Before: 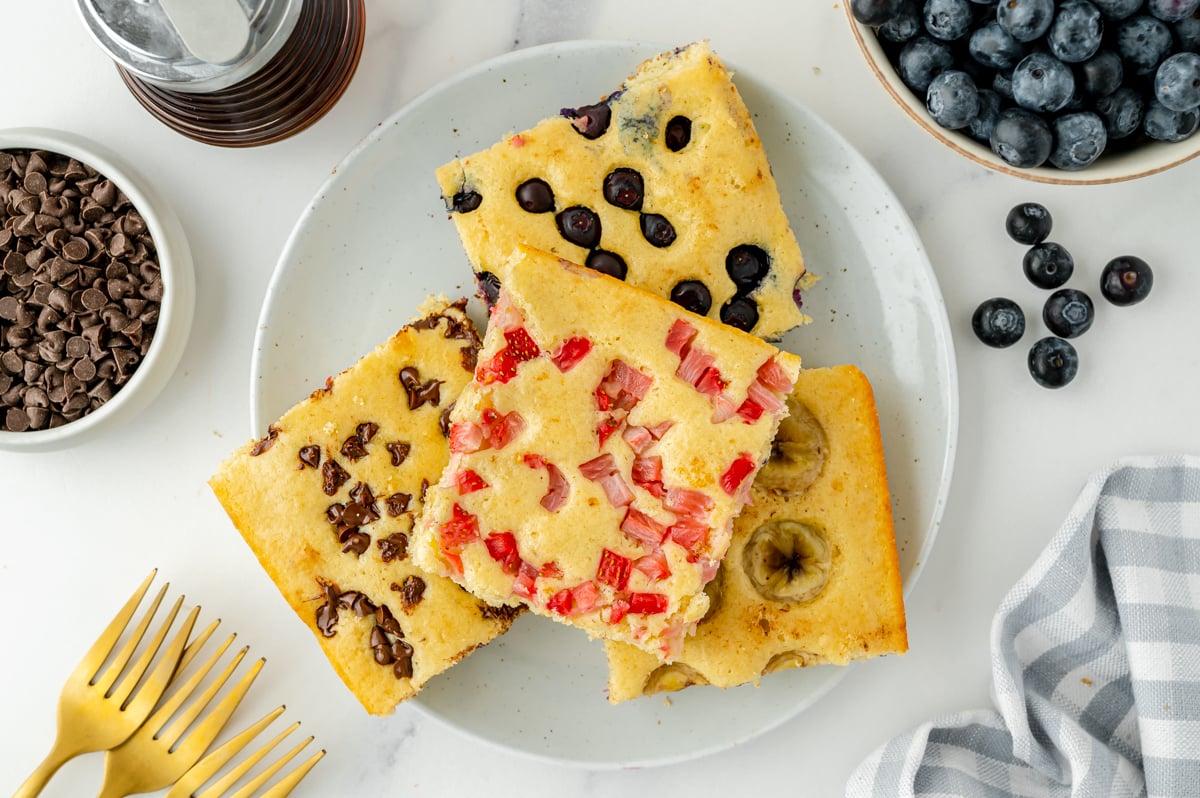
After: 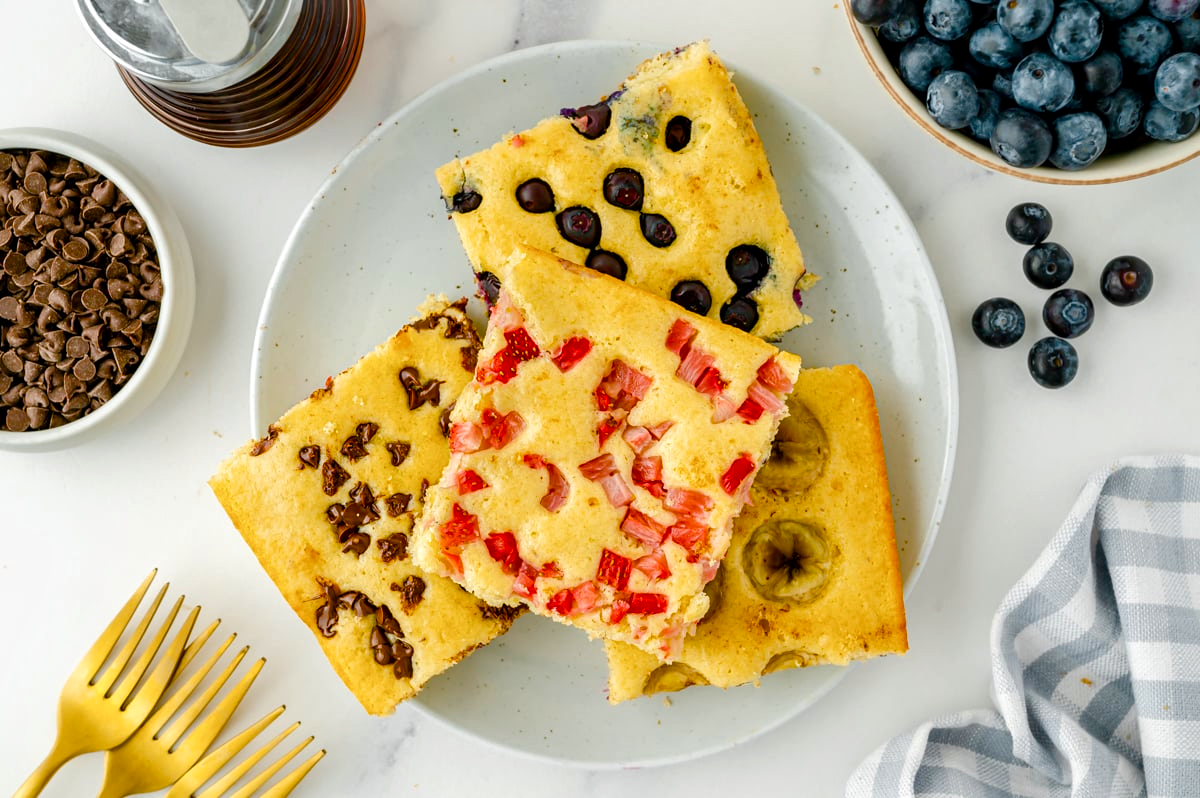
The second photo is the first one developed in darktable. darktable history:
color balance rgb: highlights gain › chroma 0.108%, highlights gain › hue 332.74°, linear chroma grading › global chroma 15.98%, perceptual saturation grading › global saturation 25.197%, perceptual saturation grading › highlights -50.161%, perceptual saturation grading › shadows 30.035%, global vibrance 39.99%
local contrast: mode bilateral grid, contrast 20, coarseness 51, detail 120%, midtone range 0.2
